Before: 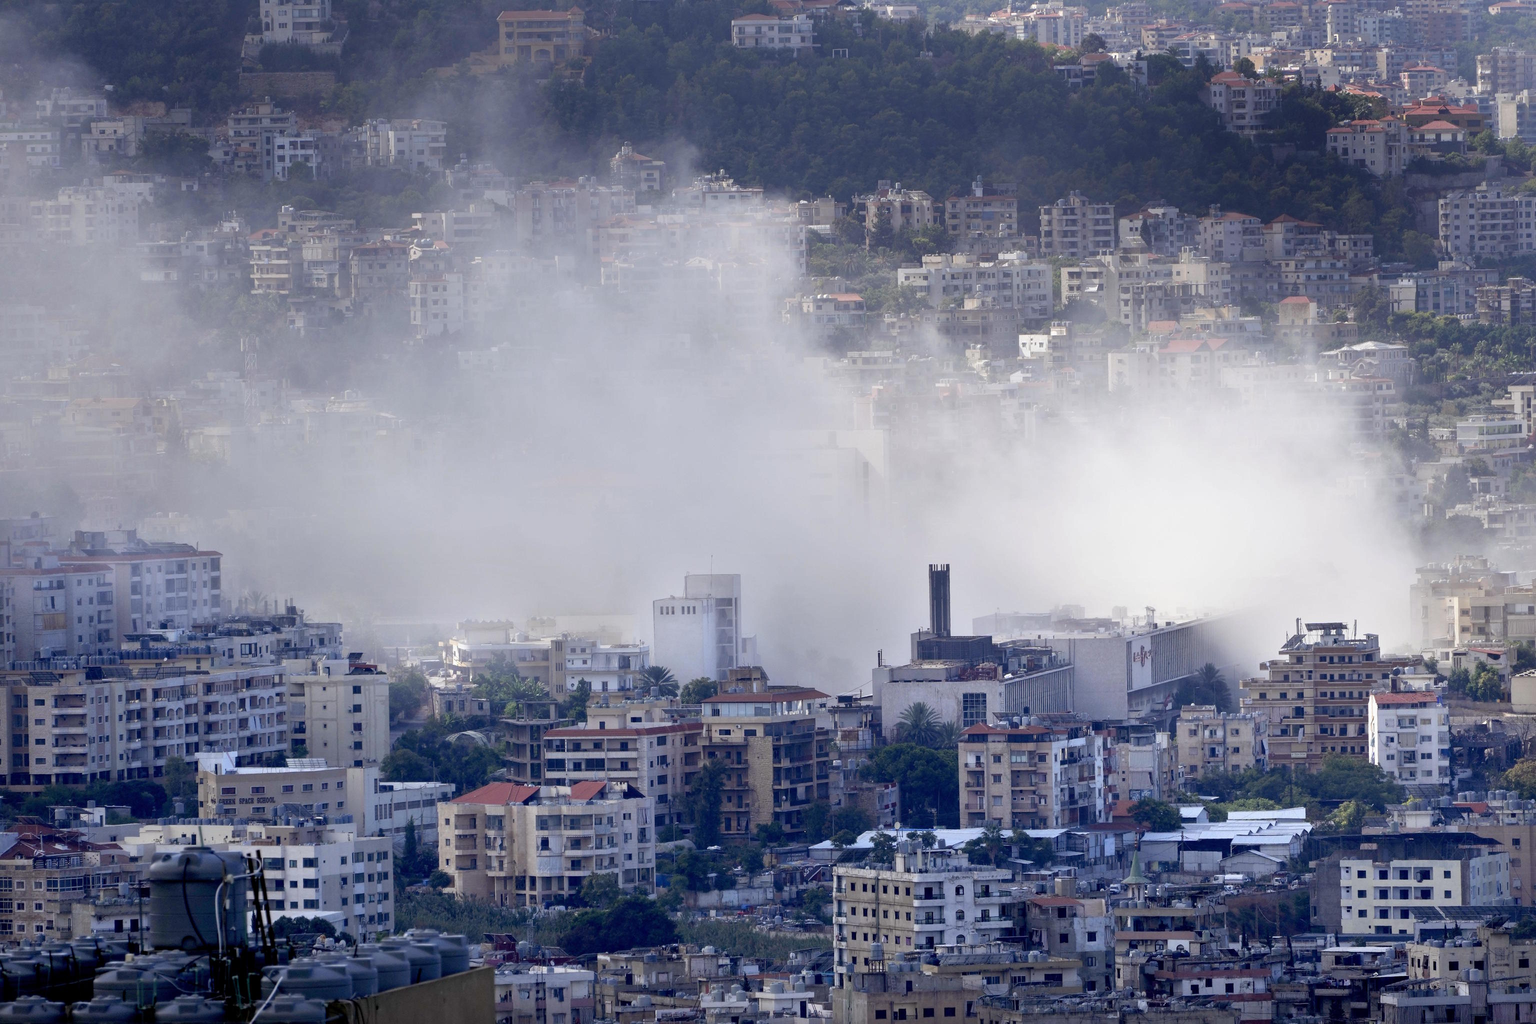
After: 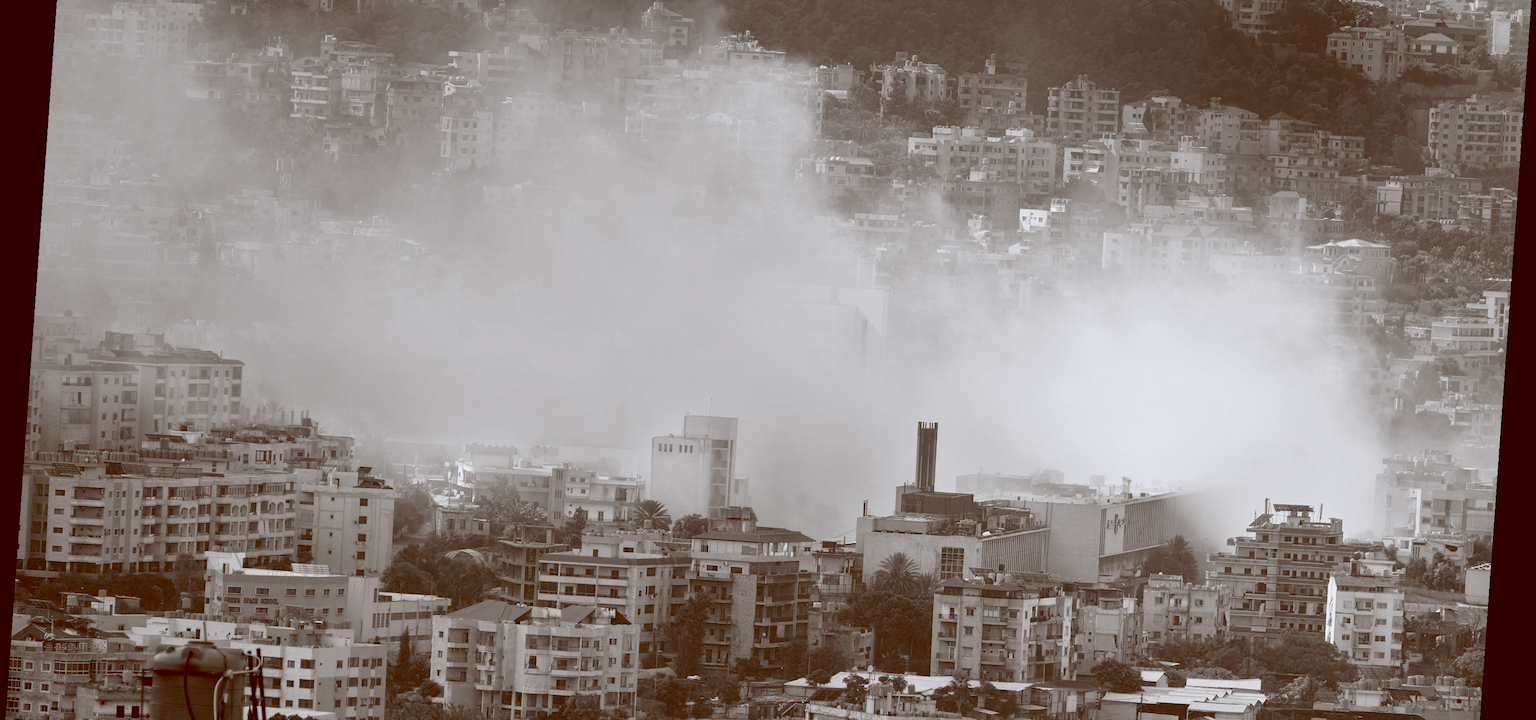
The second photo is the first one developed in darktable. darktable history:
color balance: lift [1, 1.011, 0.999, 0.989], gamma [1.109, 1.045, 1.039, 0.955], gain [0.917, 0.936, 0.952, 1.064], contrast 2.32%, contrast fulcrum 19%, output saturation 101%
color calibration: output gray [0.21, 0.42, 0.37, 0], gray › normalize channels true, illuminant same as pipeline (D50), adaptation XYZ, x 0.346, y 0.359, gamut compression 0
contrast brightness saturation: contrast -0.02, brightness -0.01, saturation 0.03
rotate and perspective: rotation 4.1°, automatic cropping off
crop: top 16.727%, bottom 16.727%
